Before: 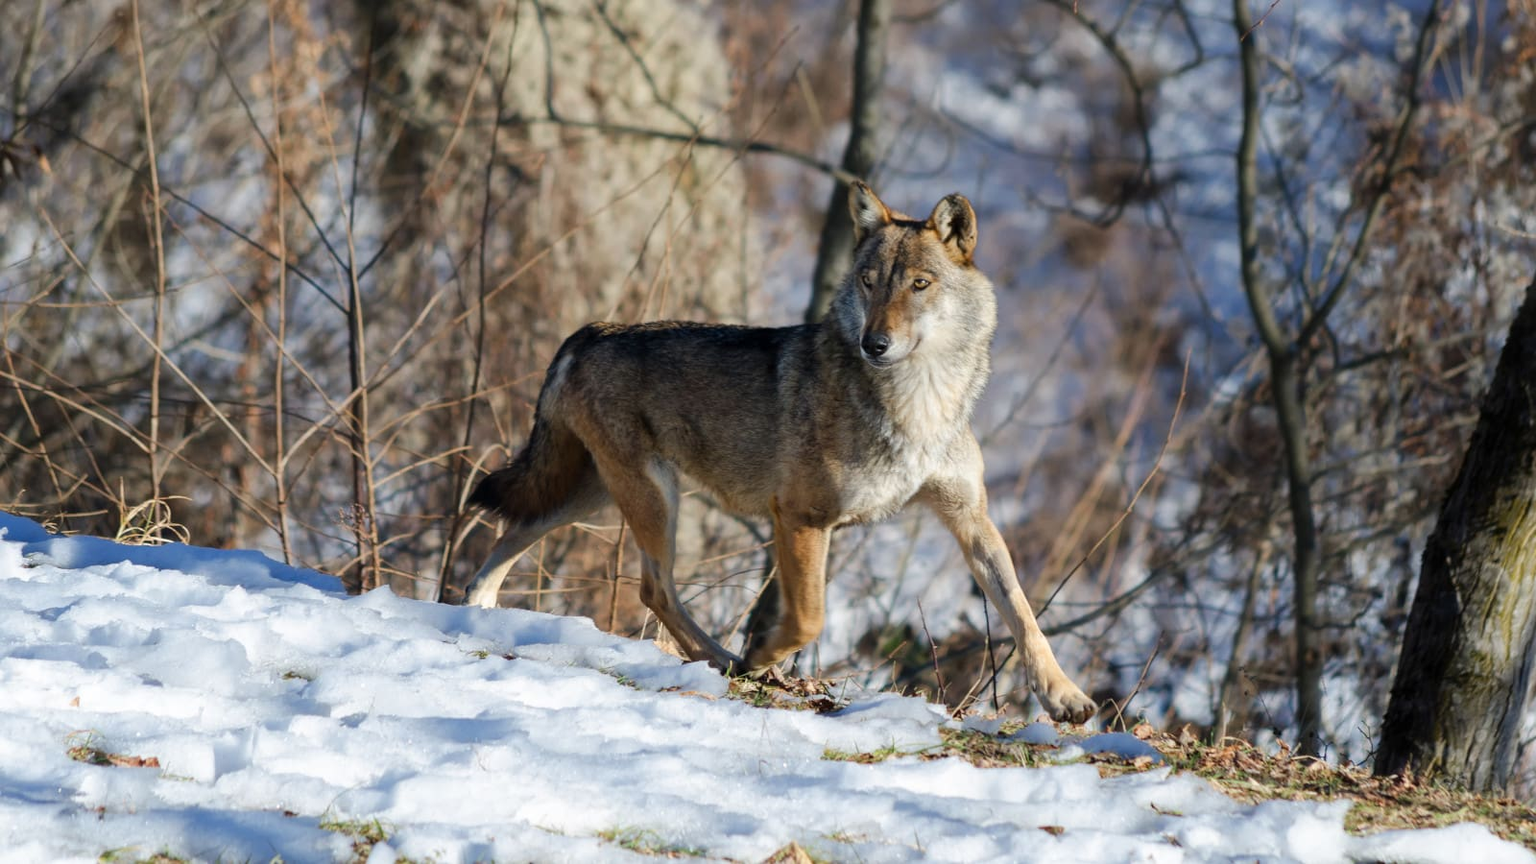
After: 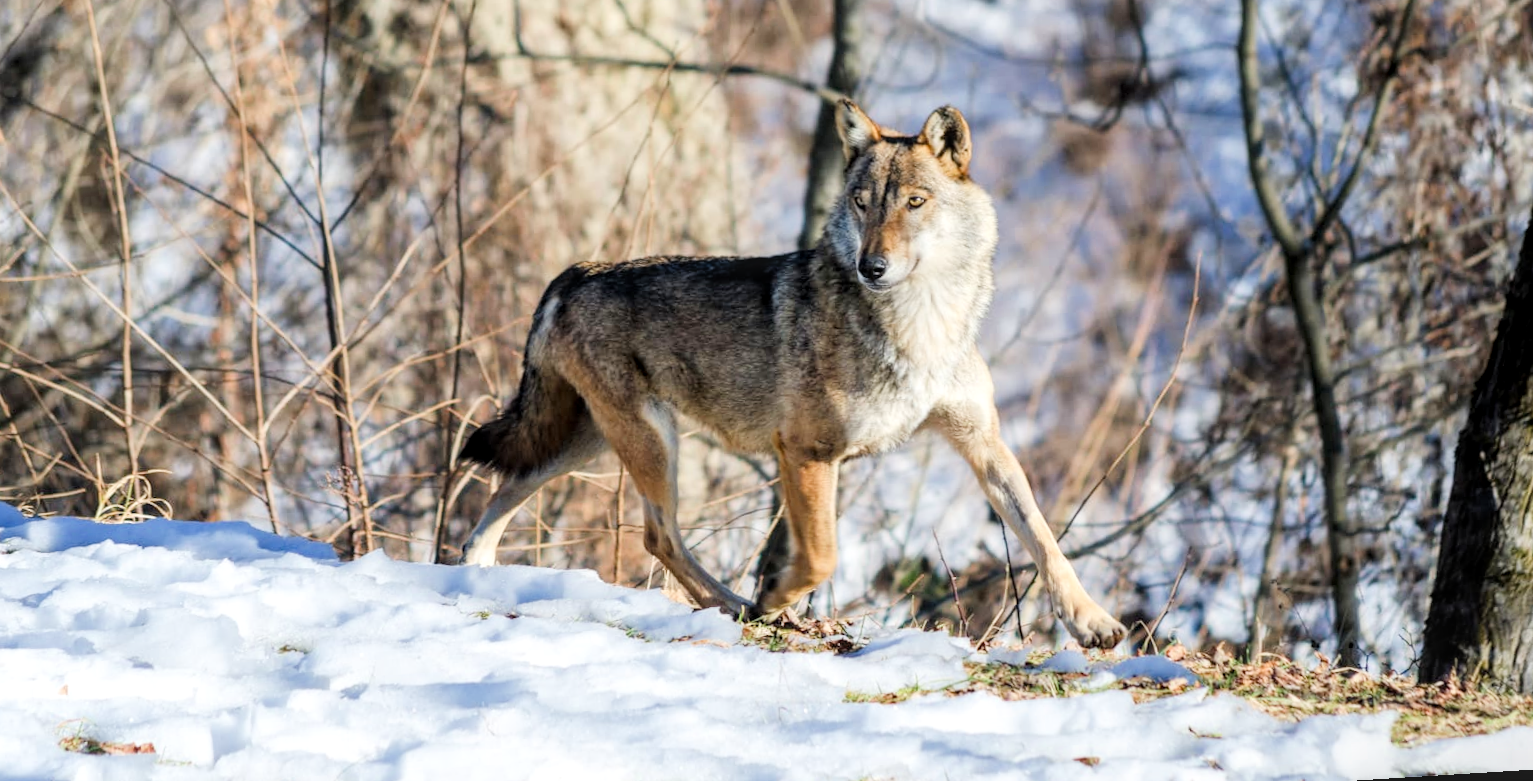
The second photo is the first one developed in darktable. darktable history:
exposure: exposure 1 EV, compensate highlight preservation false
filmic rgb: black relative exposure -7.65 EV, white relative exposure 4.56 EV, hardness 3.61
crop and rotate: top 6.25%
levels: levels [0, 0.476, 0.951]
rotate and perspective: rotation -3.52°, crop left 0.036, crop right 0.964, crop top 0.081, crop bottom 0.919
local contrast: on, module defaults
